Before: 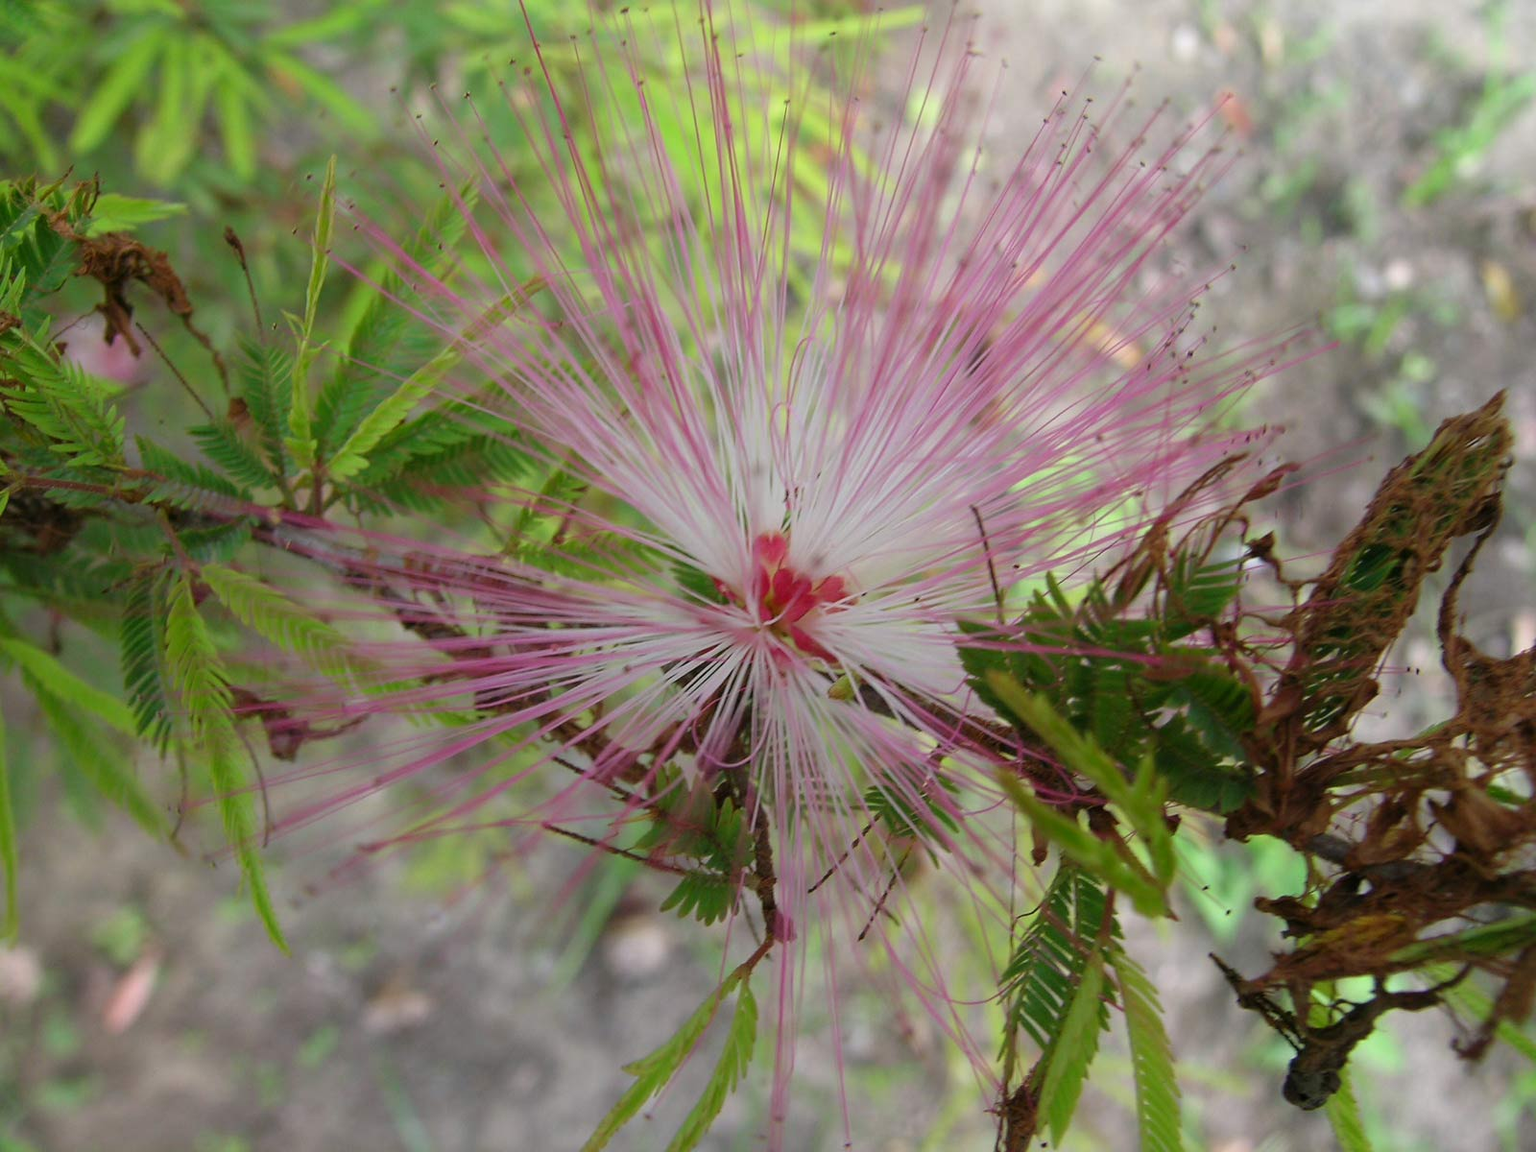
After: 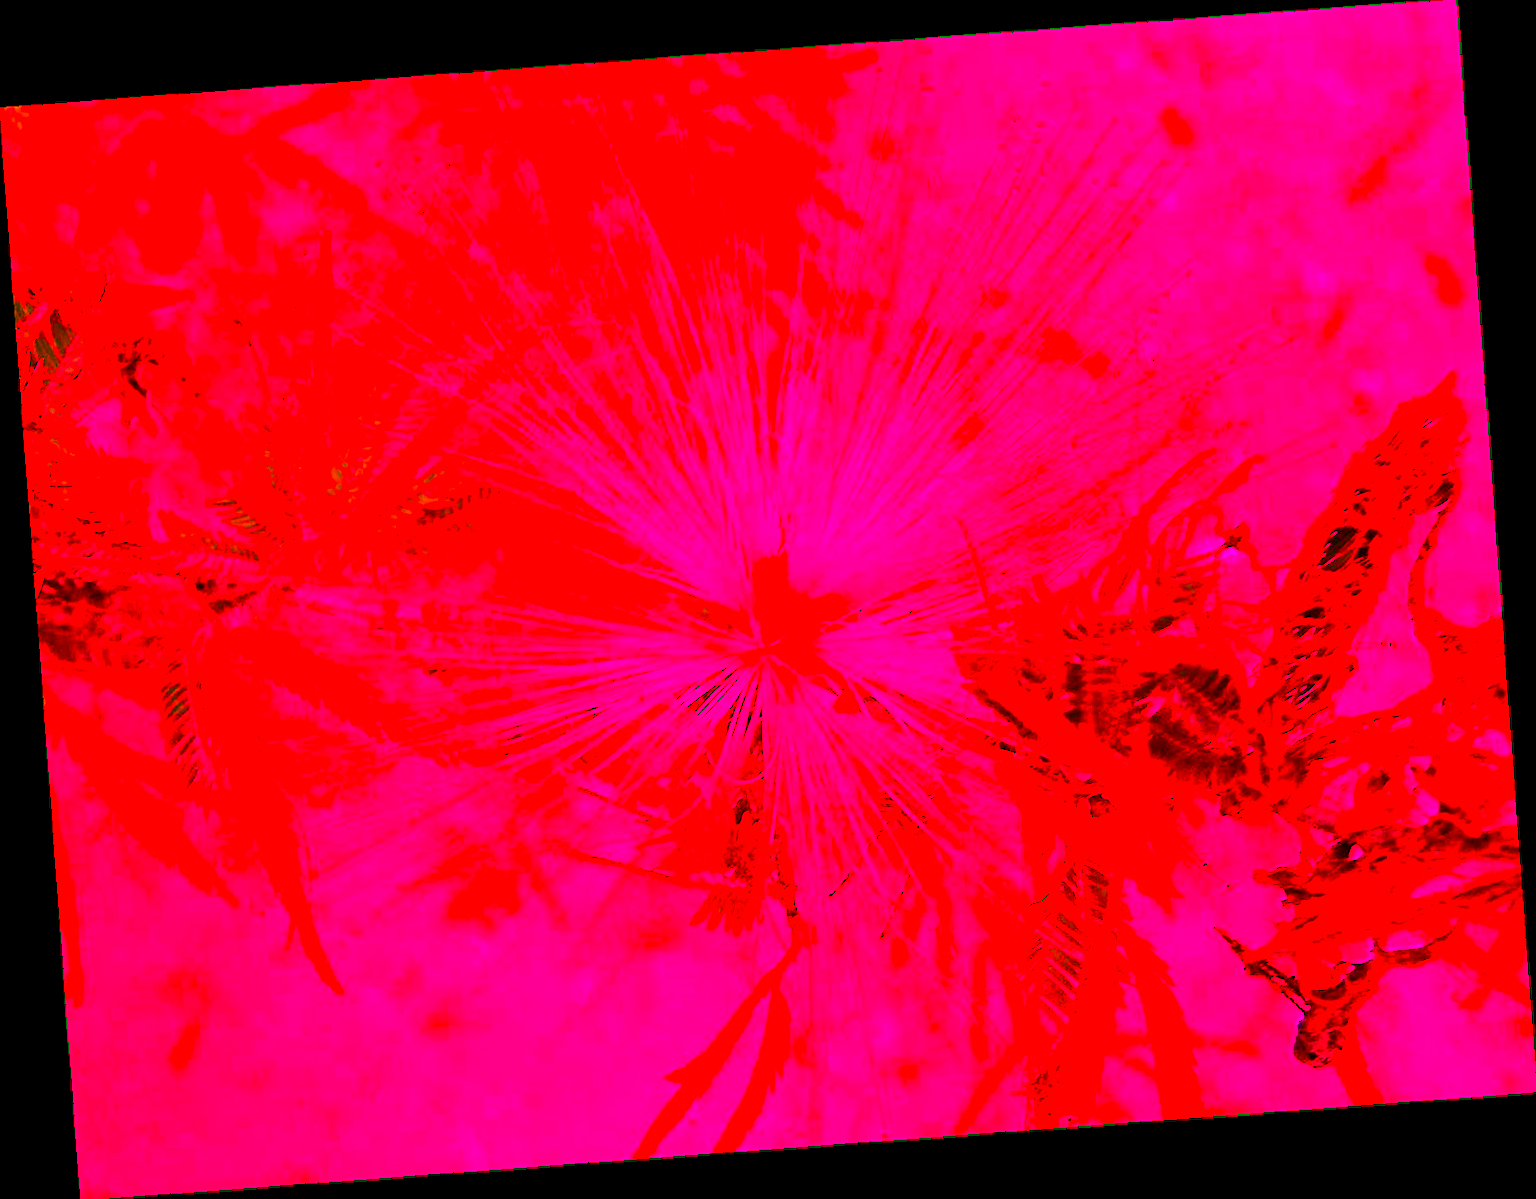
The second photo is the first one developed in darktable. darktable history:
contrast brightness saturation: contrast 0.26, brightness 0.02, saturation 0.87
white balance: red 4.26, blue 1.802
rotate and perspective: rotation -4.25°, automatic cropping off
sharpen: on, module defaults
